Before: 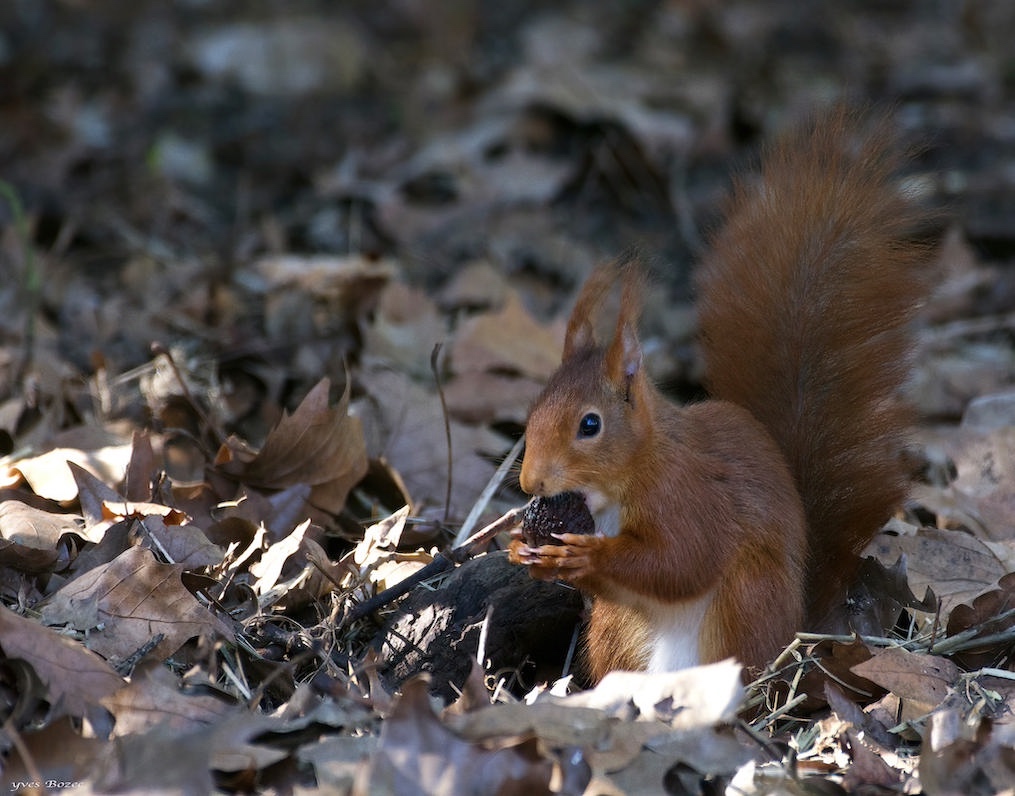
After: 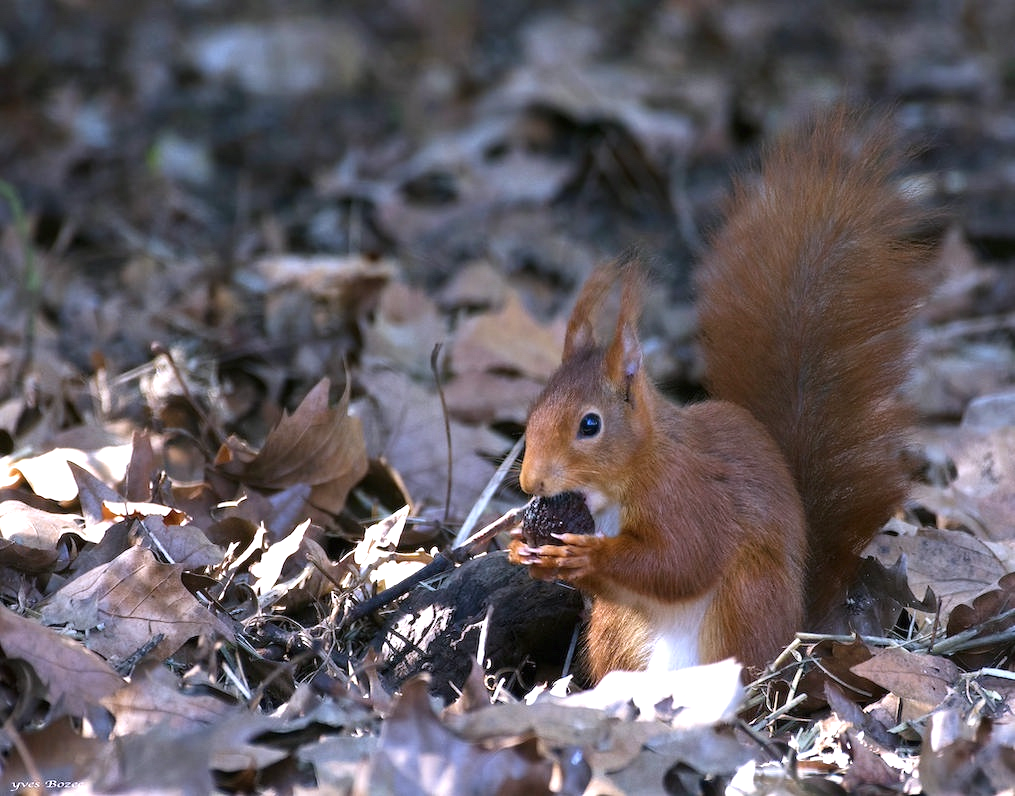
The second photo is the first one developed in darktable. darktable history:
tone equalizer: on, module defaults
exposure: black level correction 0, exposure 1 EV, compensate exposure bias true, compensate highlight preservation false
white balance: red 1.004, blue 1.096
